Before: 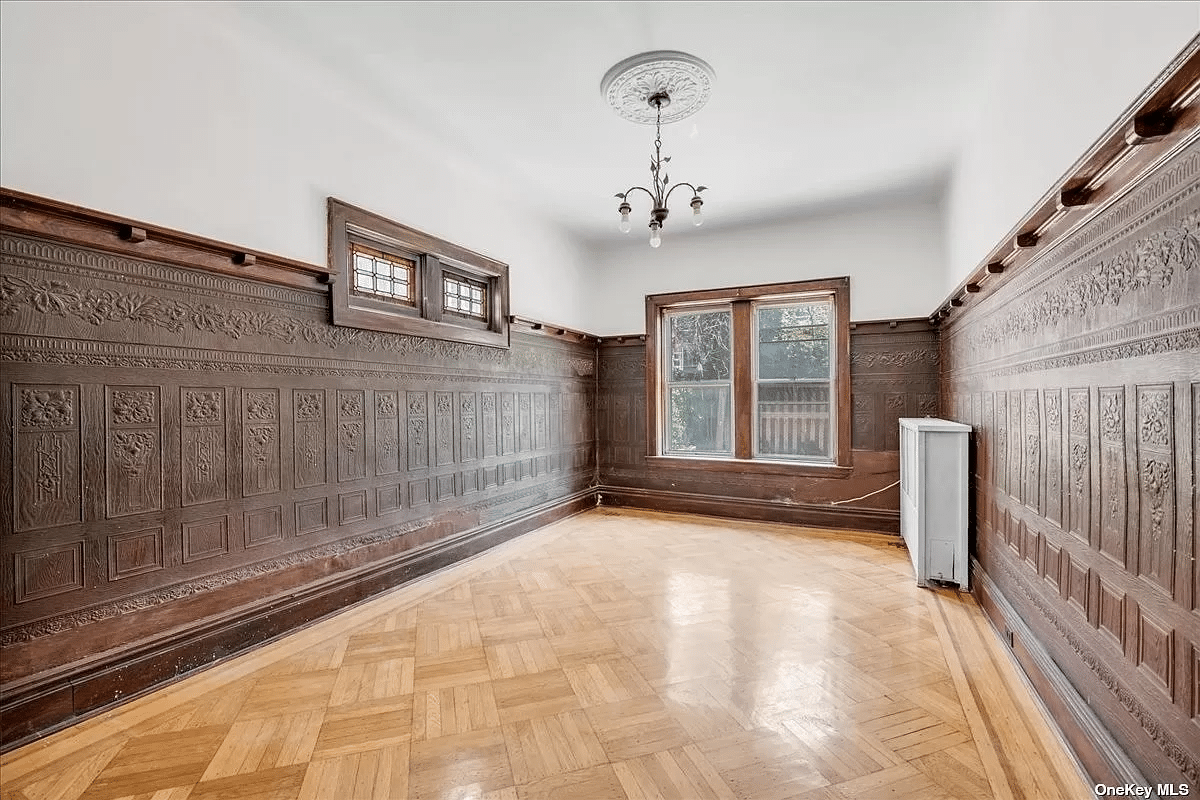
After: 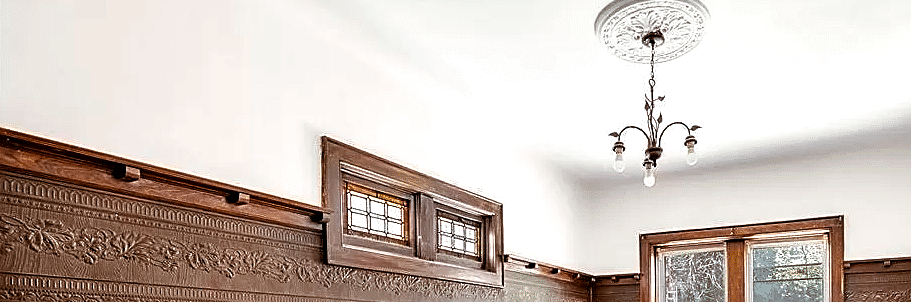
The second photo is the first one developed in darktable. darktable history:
sharpen: on, module defaults
color balance rgb: shadows lift › chroma 9.655%, shadows lift › hue 47.55°, perceptual saturation grading › global saturation 30.366%, perceptual brilliance grading › highlights 15.54%, perceptual brilliance grading › shadows -13.561%, global vibrance 20%
crop: left 0.511%, top 7.648%, right 23.527%, bottom 54.557%
